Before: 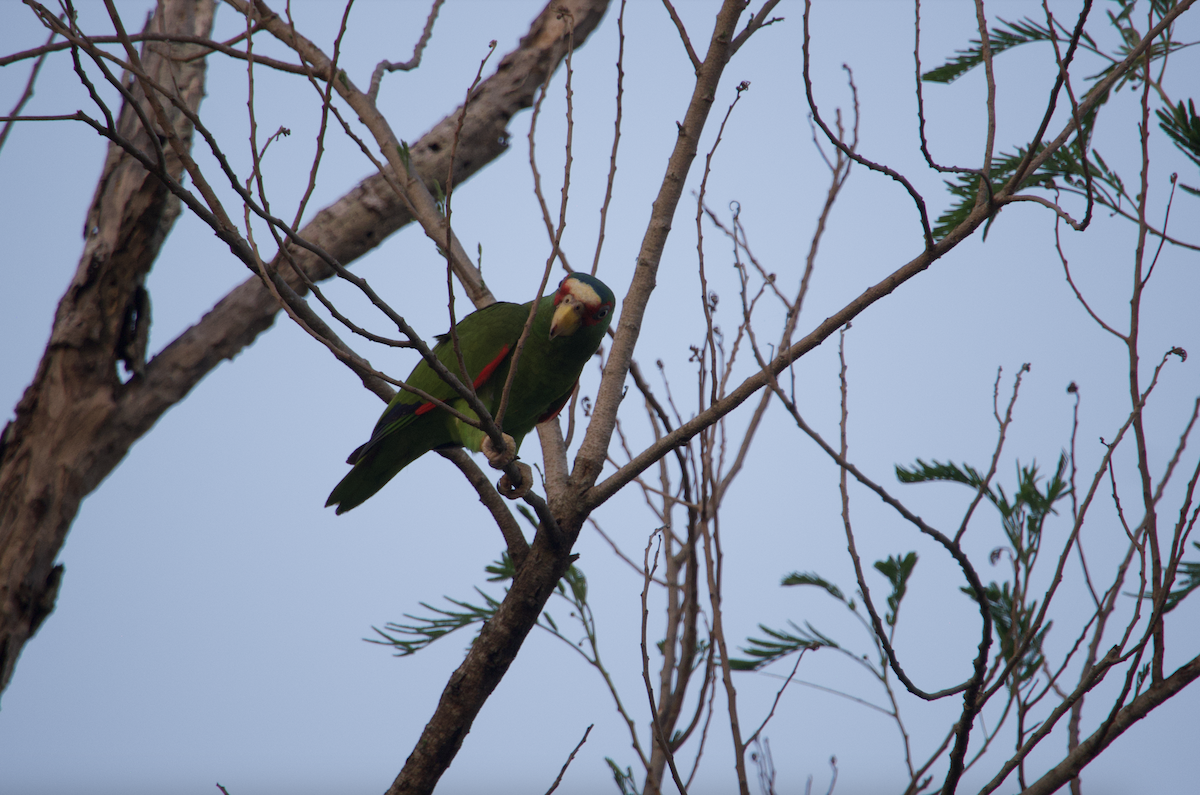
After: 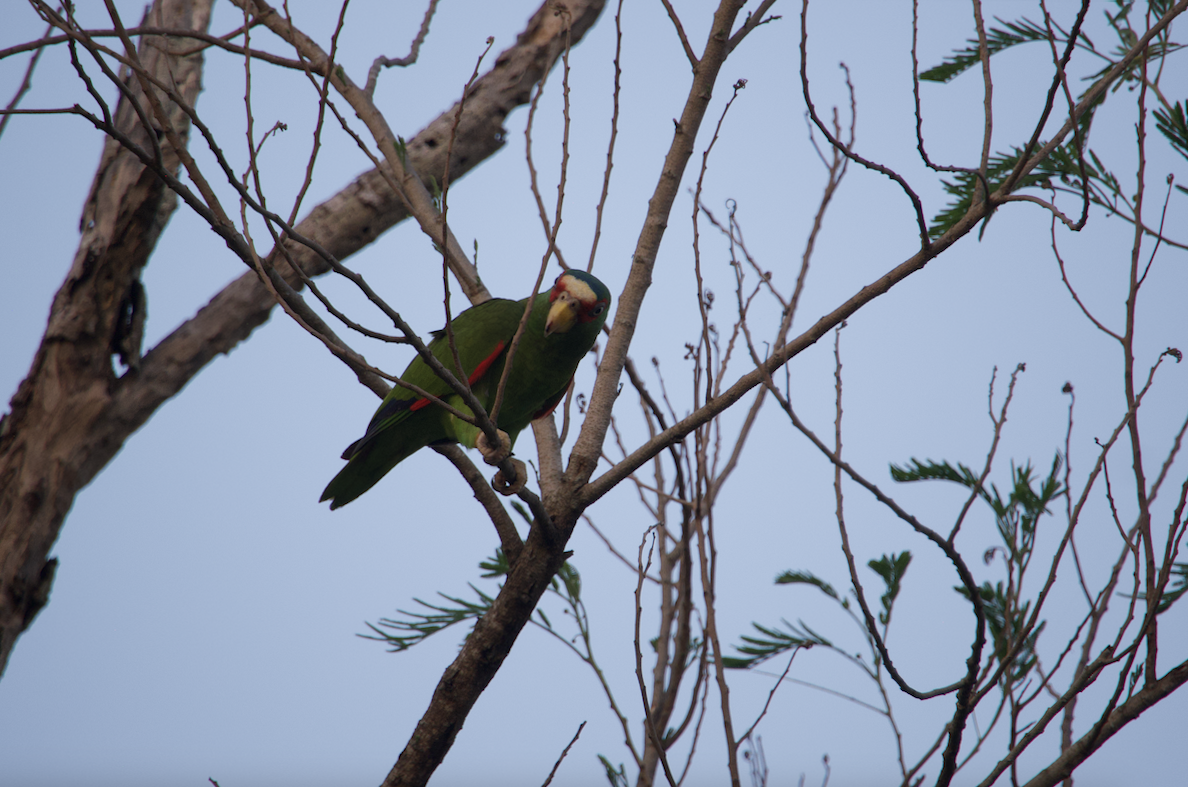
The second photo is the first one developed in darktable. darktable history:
crop and rotate: angle -0.38°
